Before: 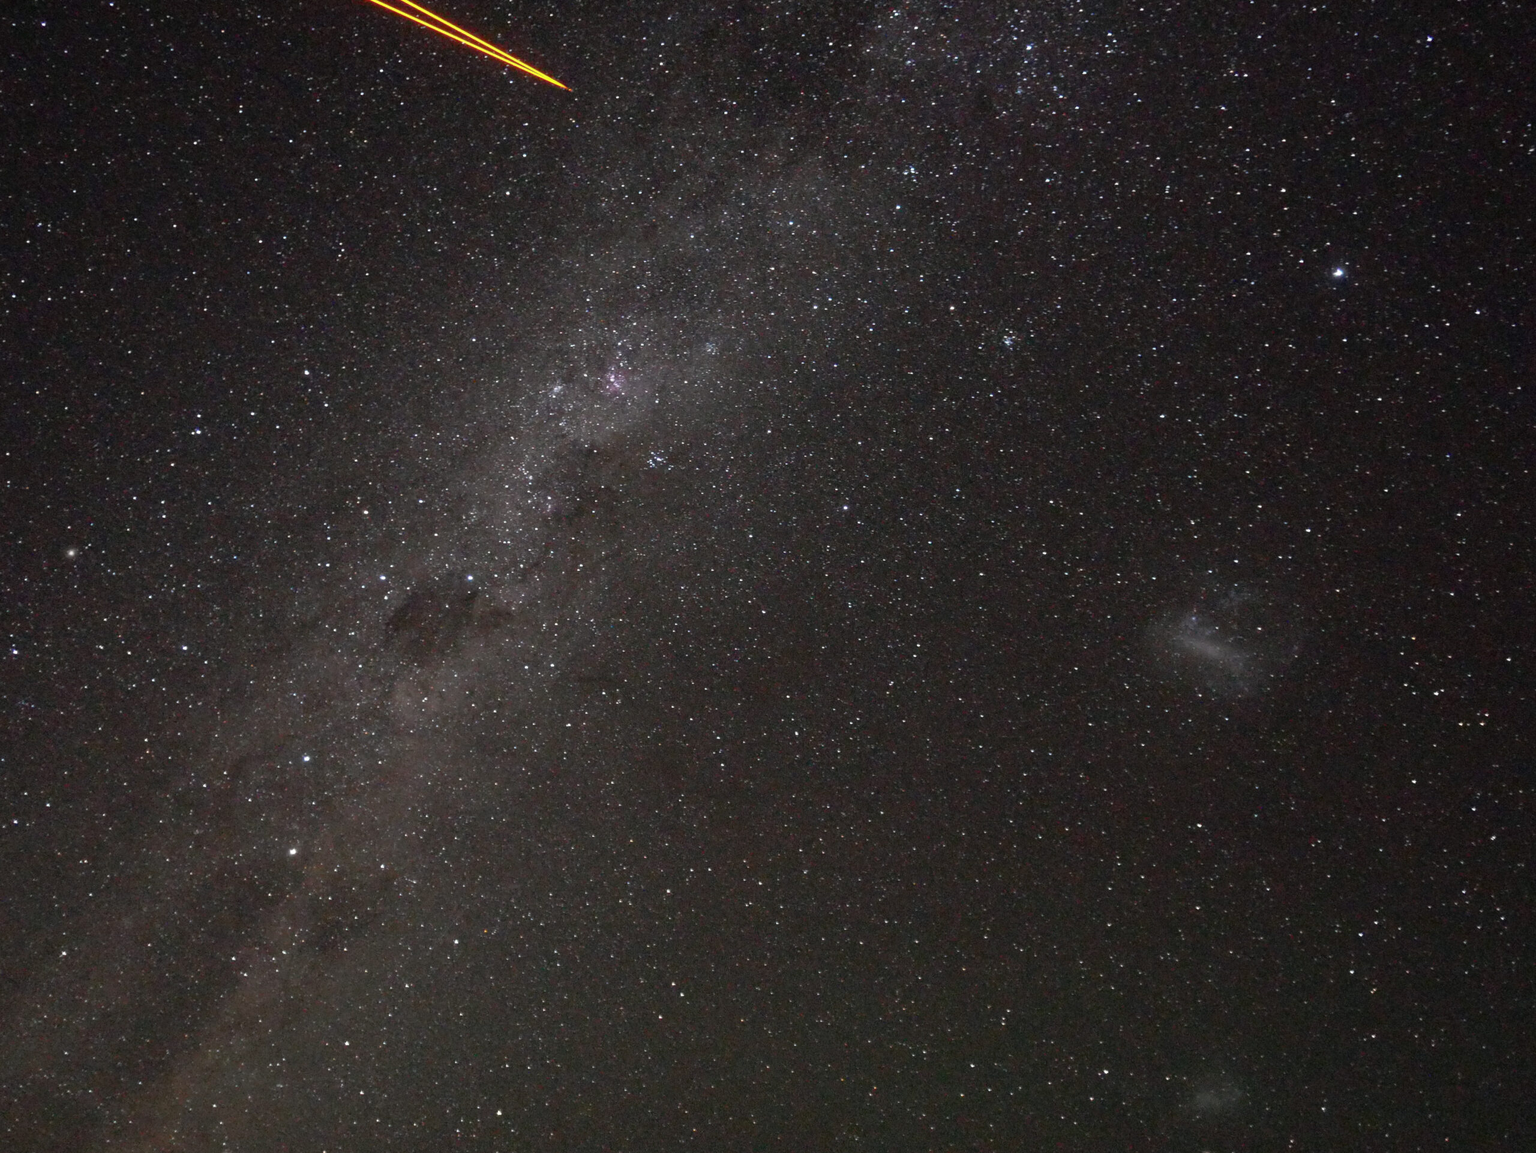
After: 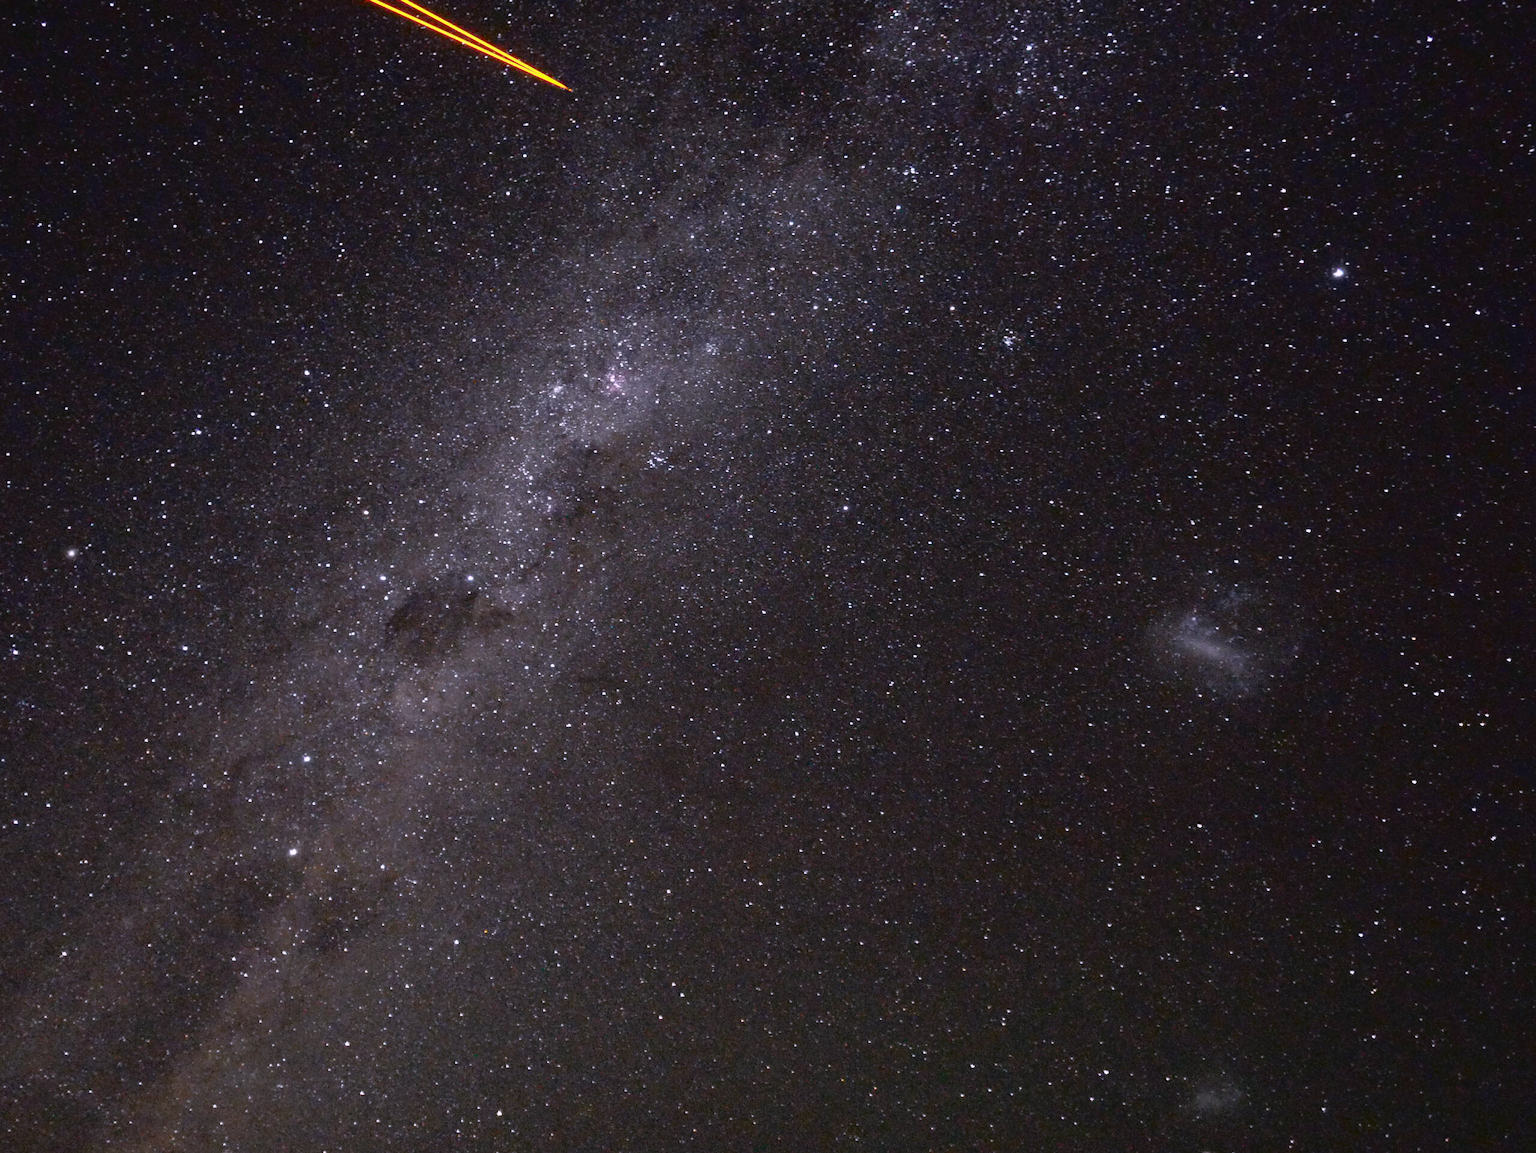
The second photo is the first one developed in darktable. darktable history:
tone curve: curves: ch0 [(0, 0.023) (0.113, 0.084) (0.285, 0.301) (0.673, 0.796) (0.845, 0.932) (0.994, 0.971)]; ch1 [(0, 0) (0.456, 0.437) (0.498, 0.5) (0.57, 0.559) (0.631, 0.639) (1, 1)]; ch2 [(0, 0) (0.417, 0.44) (0.46, 0.453) (0.502, 0.507) (0.55, 0.57) (0.67, 0.712) (1, 1)], color space Lab, independent channels, preserve colors none
white balance: red 1.042, blue 1.17
